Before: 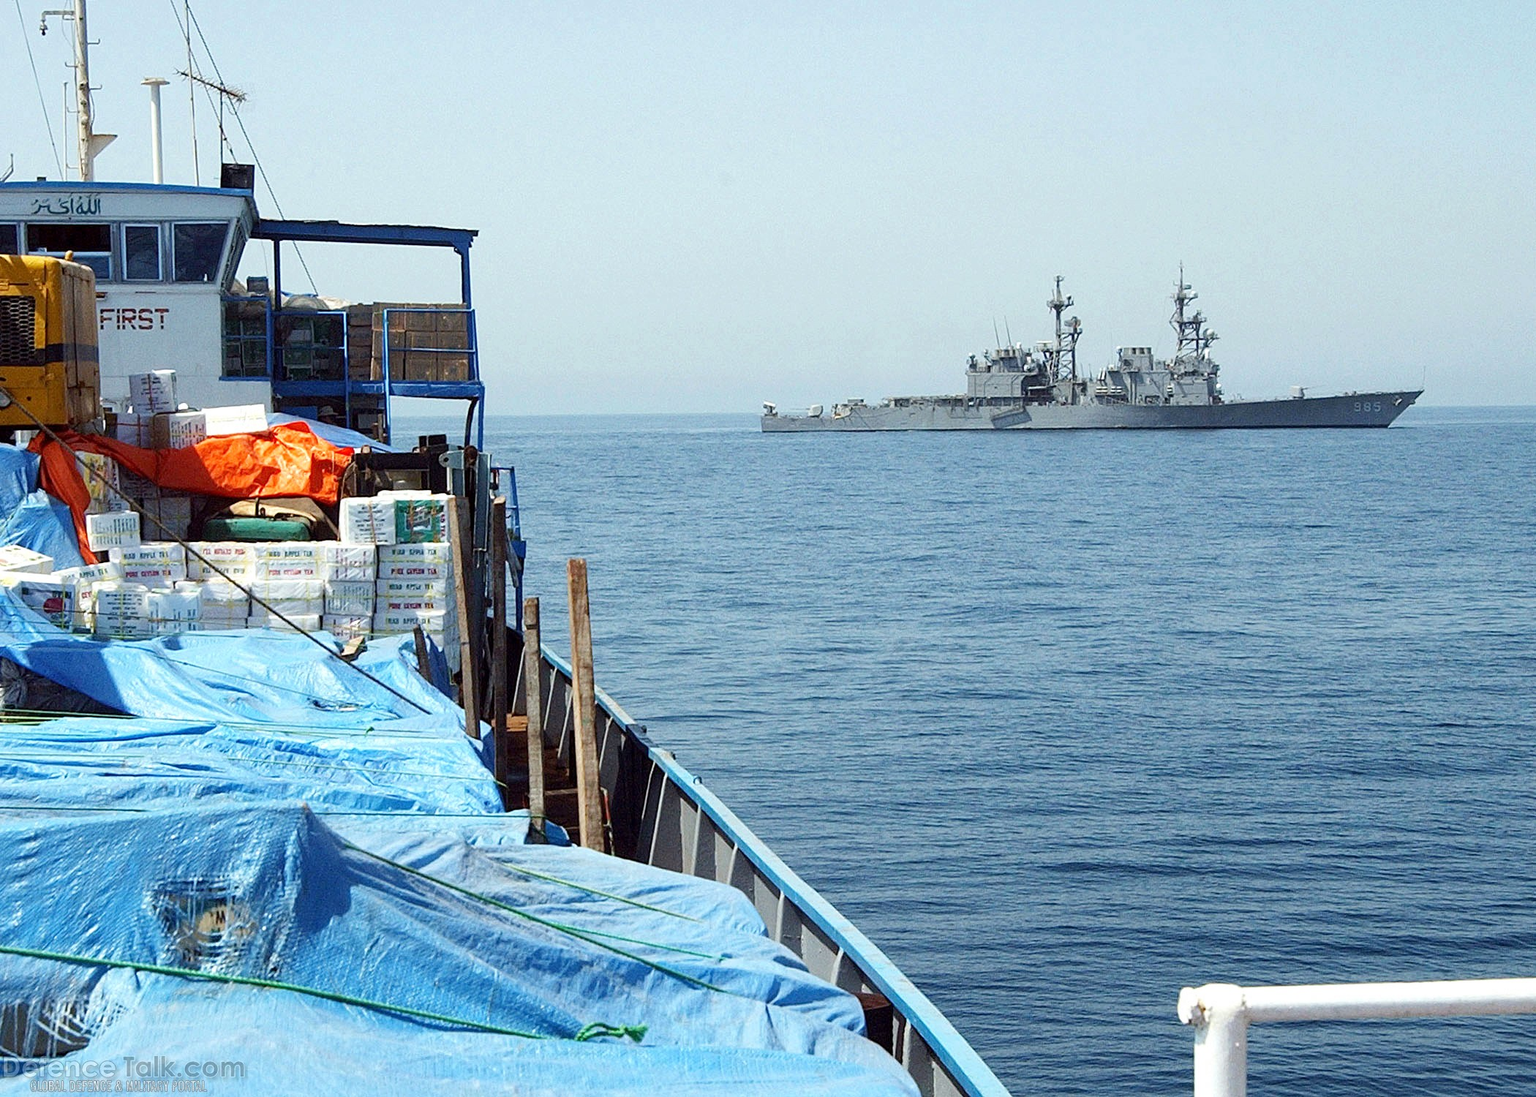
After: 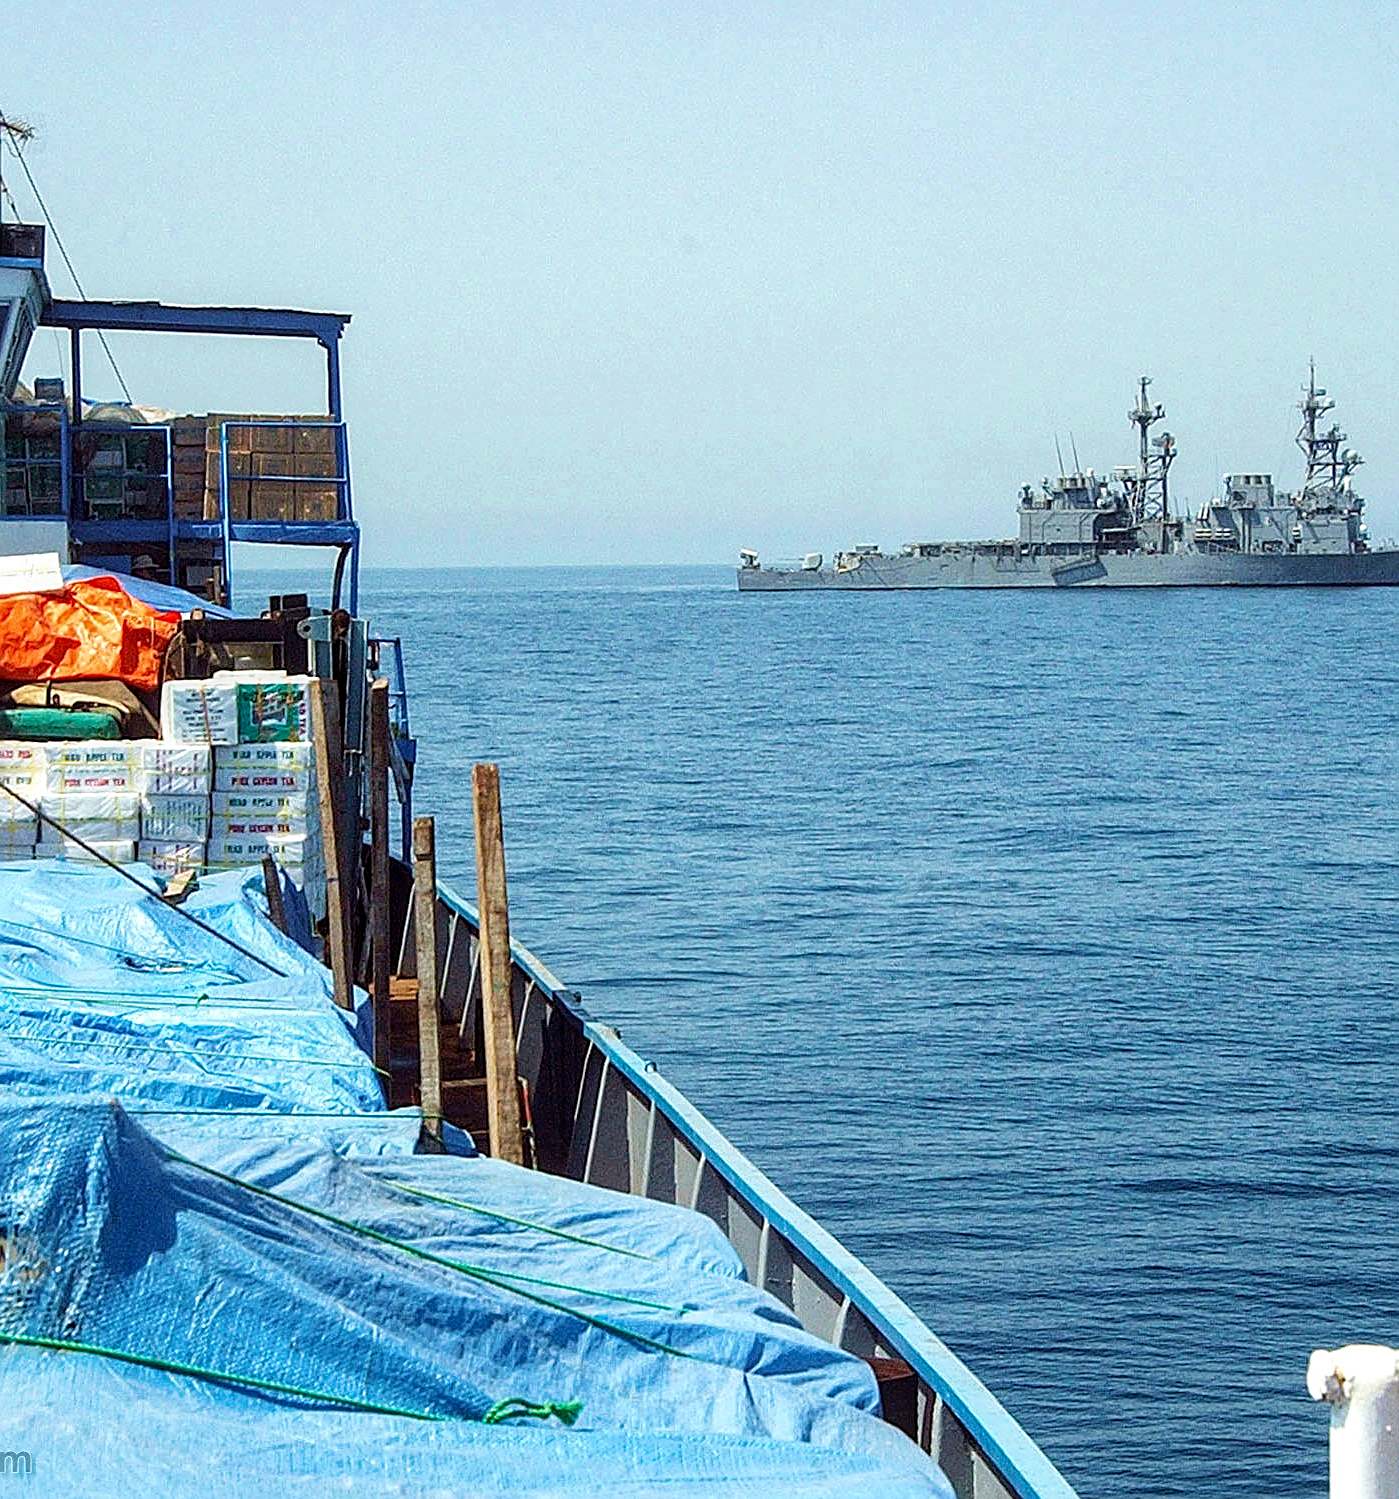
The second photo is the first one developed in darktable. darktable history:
crop and rotate: left 14.451%, right 18.919%
local contrast: on, module defaults
velvia: strength 45.16%
sharpen: on, module defaults
